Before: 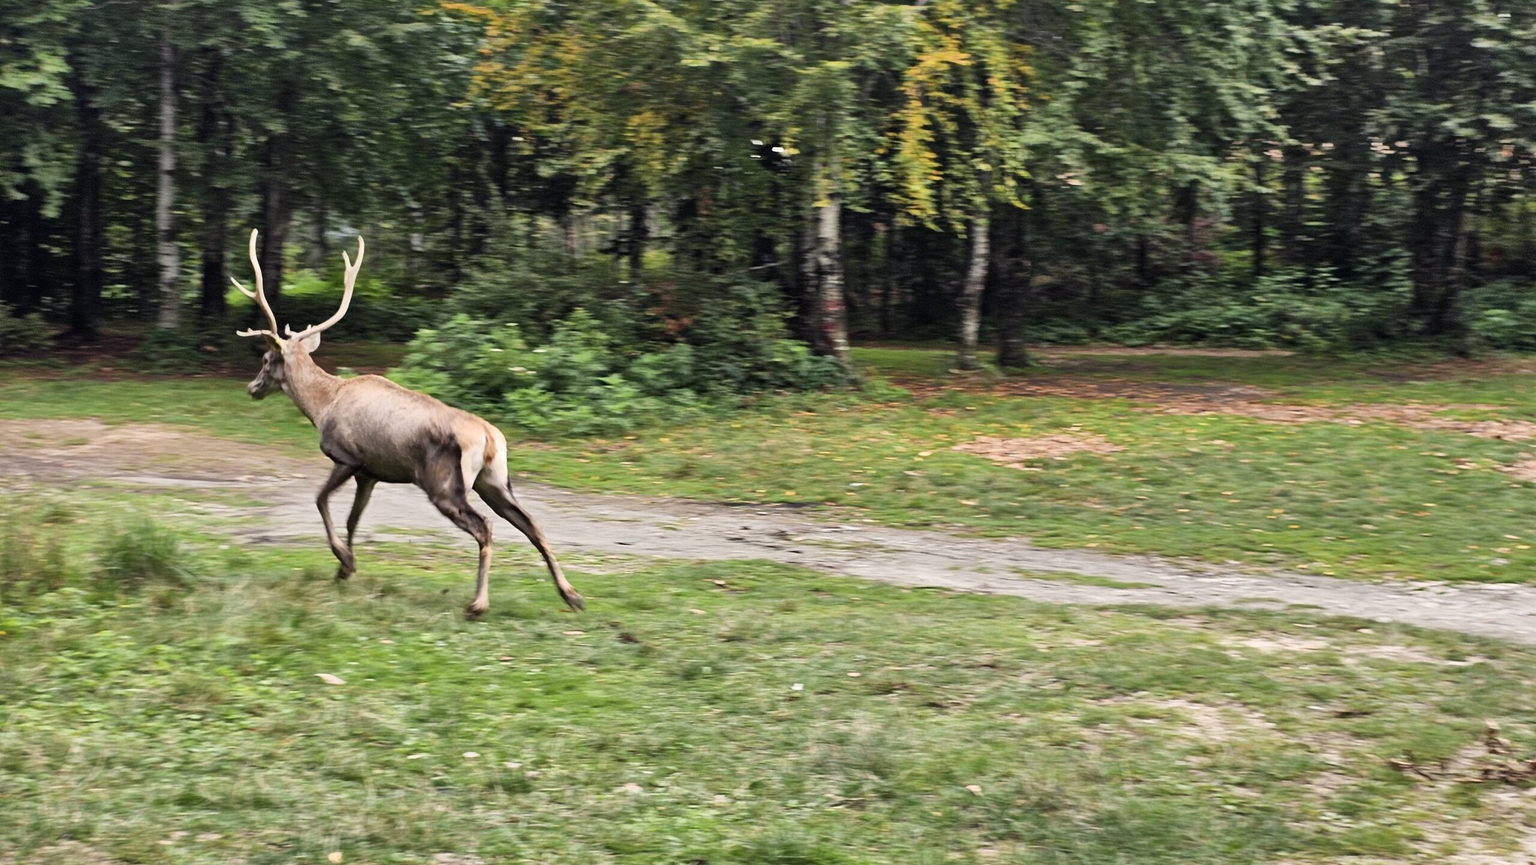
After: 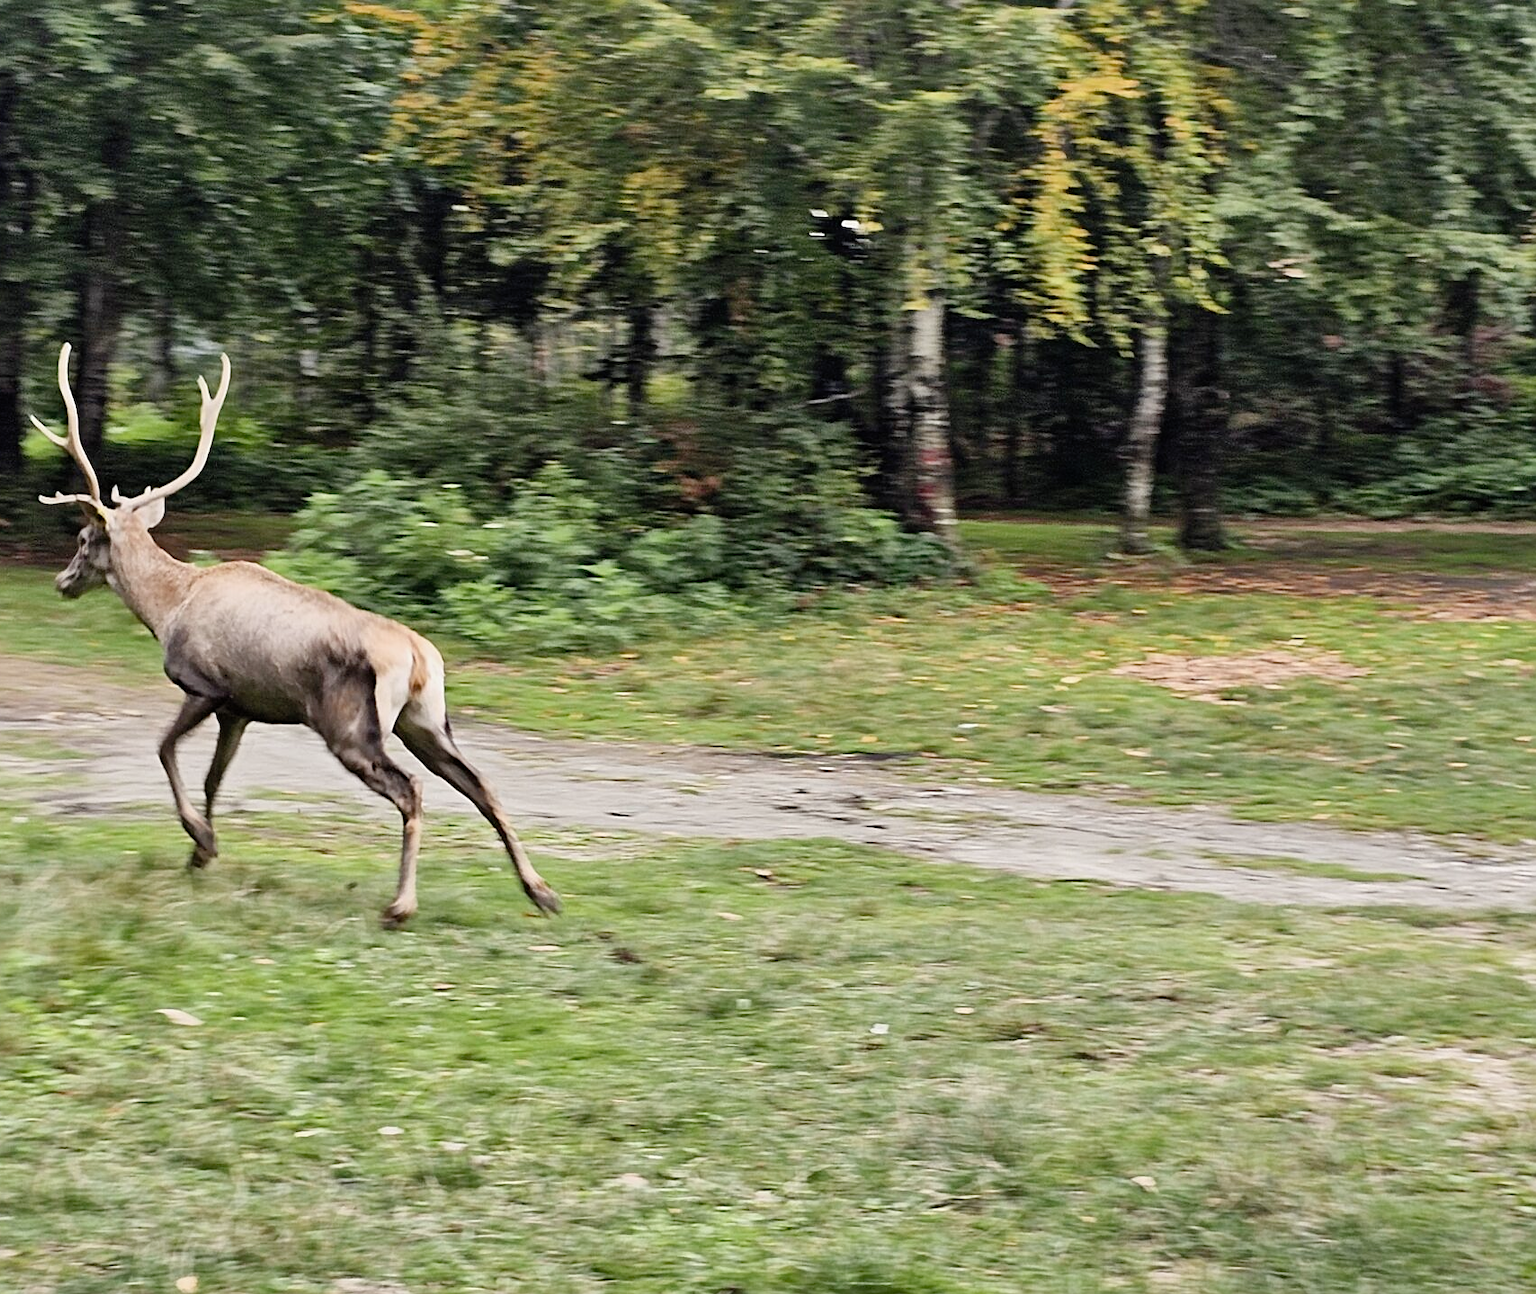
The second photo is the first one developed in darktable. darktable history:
tone curve: curves: ch0 [(0, 0) (0.07, 0.052) (0.23, 0.254) (0.486, 0.53) (0.822, 0.825) (0.994, 0.955)]; ch1 [(0, 0) (0.226, 0.261) (0.379, 0.442) (0.469, 0.472) (0.495, 0.495) (0.514, 0.504) (0.561, 0.568) (0.59, 0.612) (1, 1)]; ch2 [(0, 0) (0.269, 0.299) (0.459, 0.441) (0.498, 0.499) (0.523, 0.52) (0.551, 0.576) (0.629, 0.643) (0.659, 0.681) (0.718, 0.764) (1, 1)], preserve colors none
crop and rotate: left 13.737%, right 19.53%
sharpen: on, module defaults
